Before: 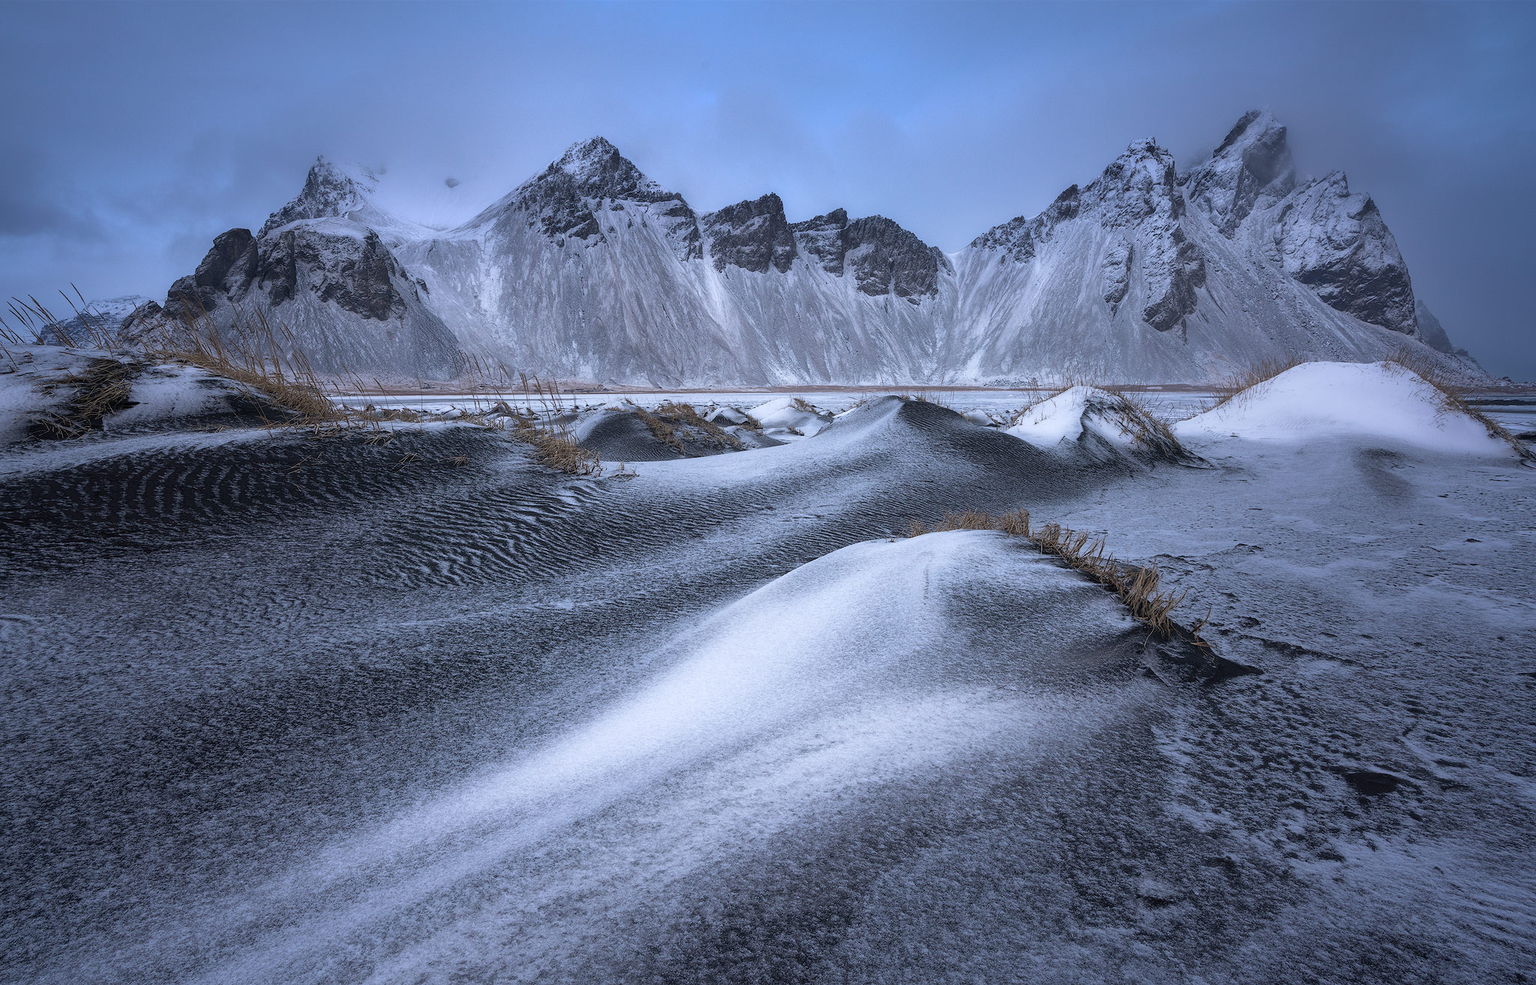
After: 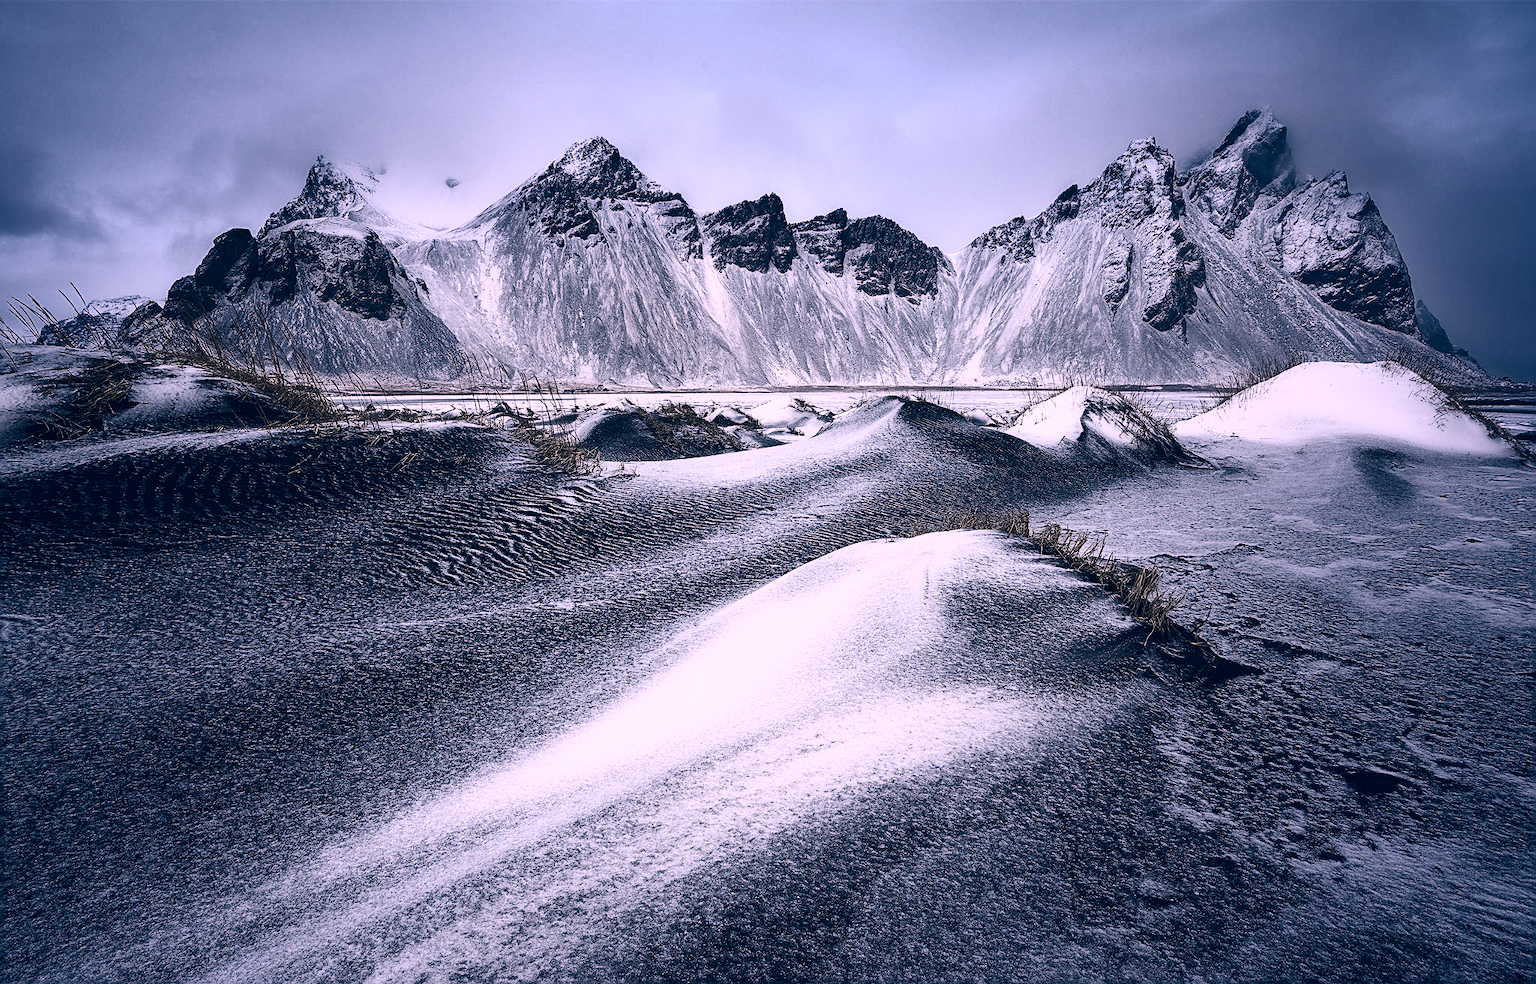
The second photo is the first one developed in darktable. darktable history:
color correction: highlights a* 14.46, highlights b* 5.85, shadows a* -5.53, shadows b* -15.24, saturation 0.85
sharpen: on, module defaults
contrast brightness saturation: contrast 0.5, saturation -0.1
exposure: compensate highlight preservation false
